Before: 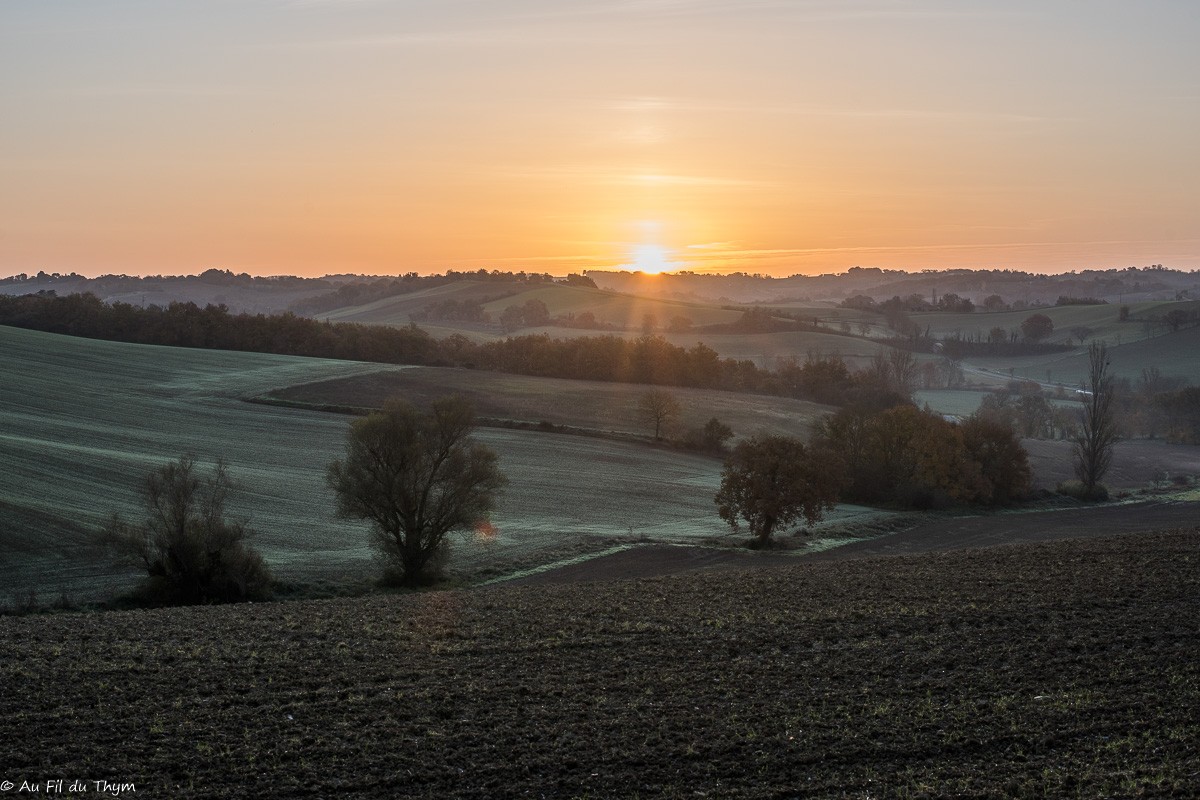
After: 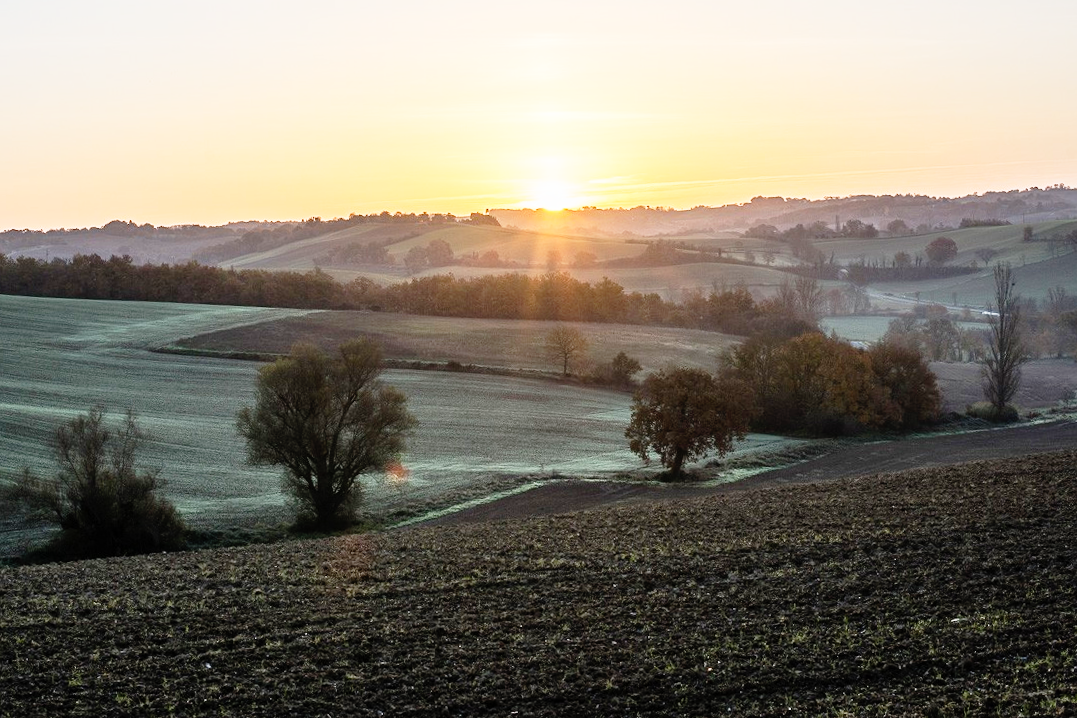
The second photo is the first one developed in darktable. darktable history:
crop and rotate: angle 1.96°, left 5.673%, top 5.673%
base curve: curves: ch0 [(0, 0) (0.012, 0.01) (0.073, 0.168) (0.31, 0.711) (0.645, 0.957) (1, 1)], preserve colors none
